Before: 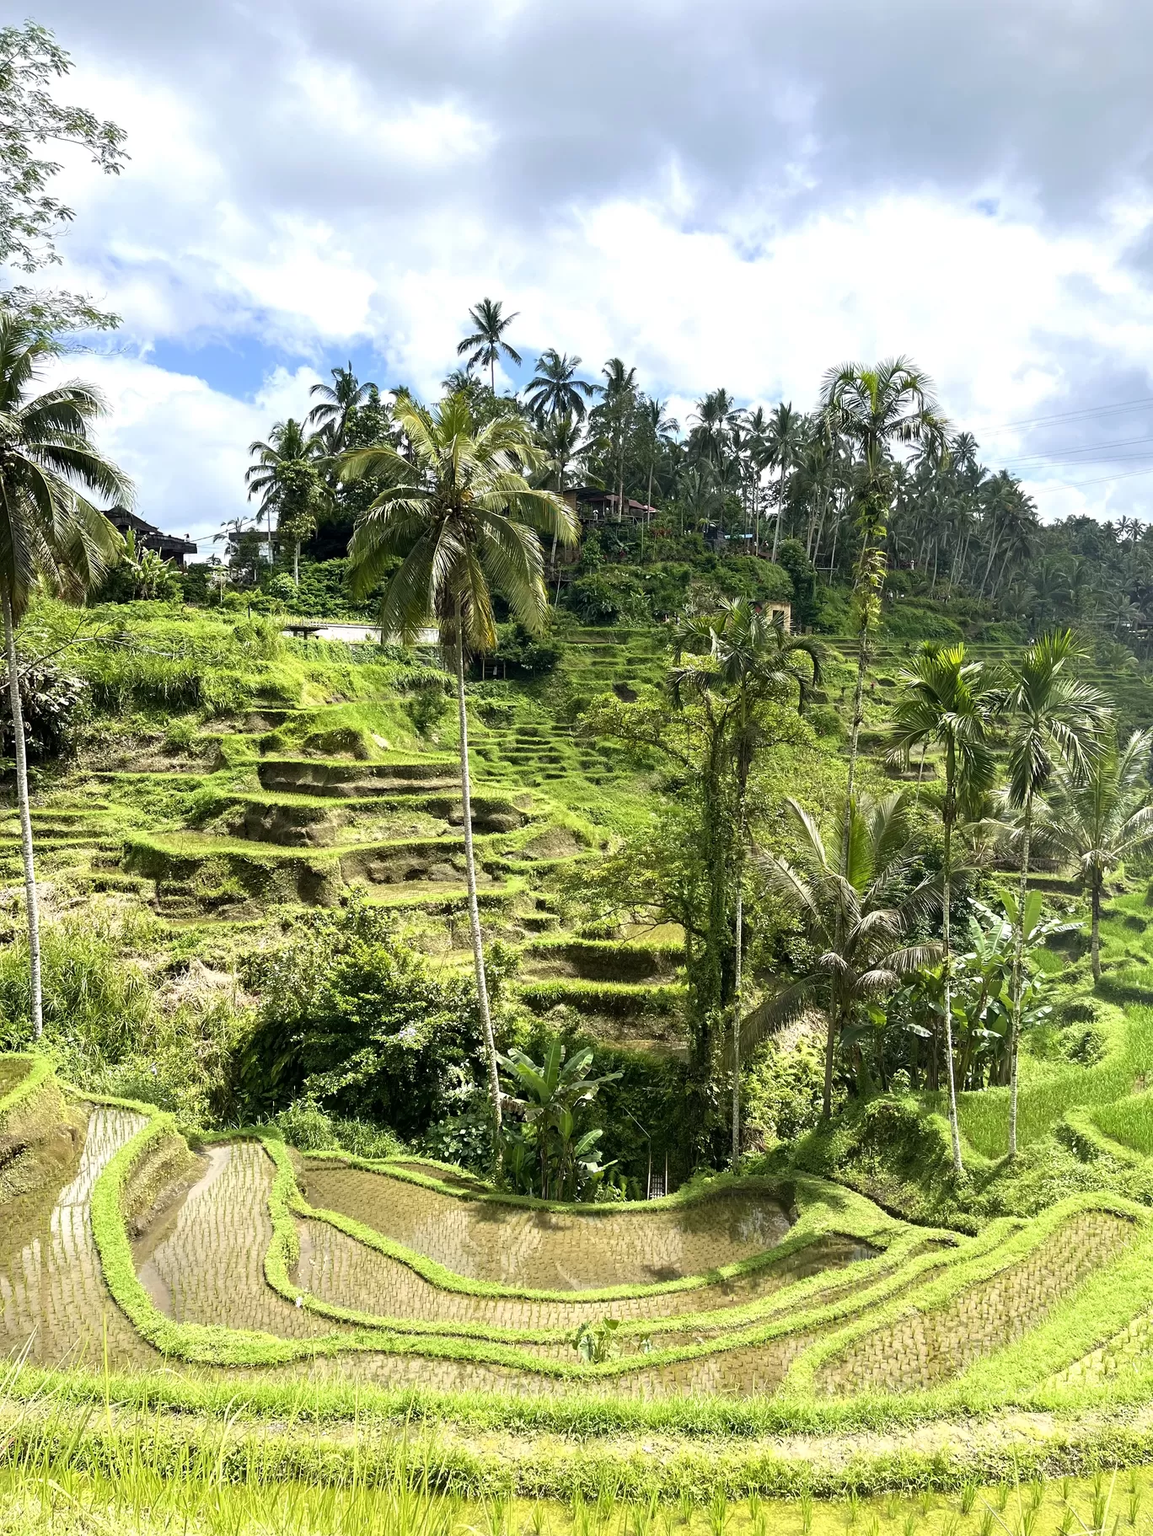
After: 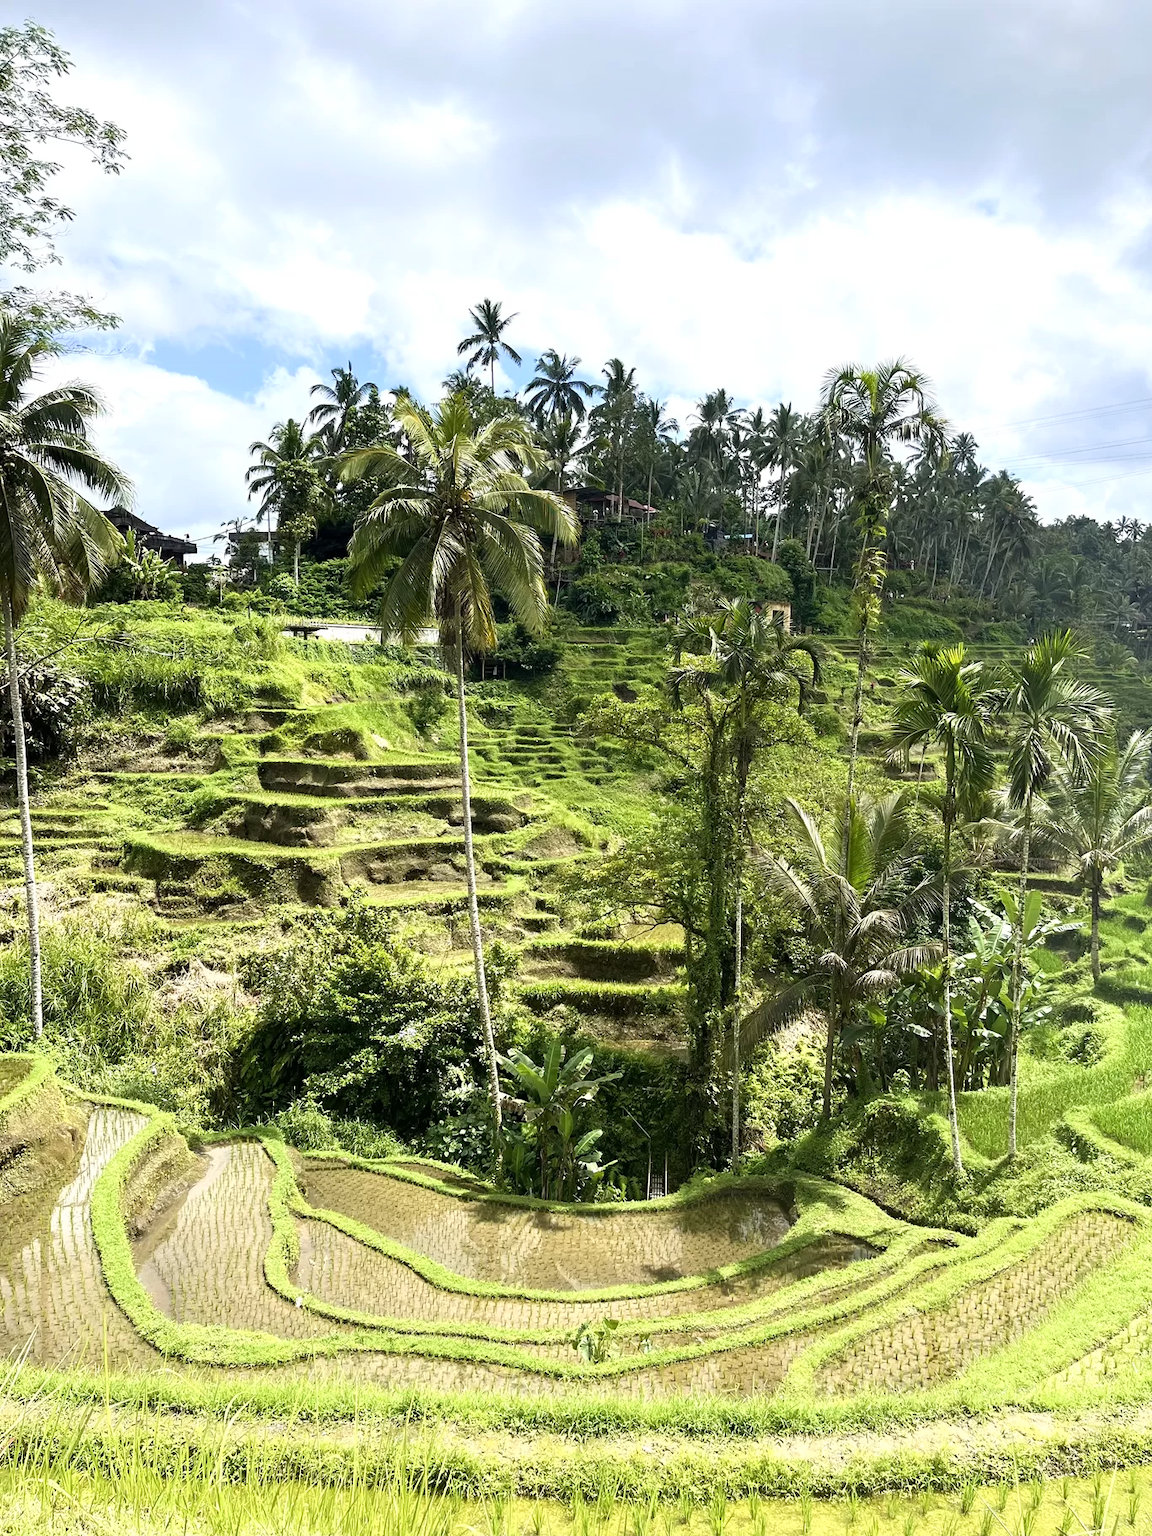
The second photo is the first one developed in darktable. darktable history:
shadows and highlights: shadows -0.607, highlights 41.93
